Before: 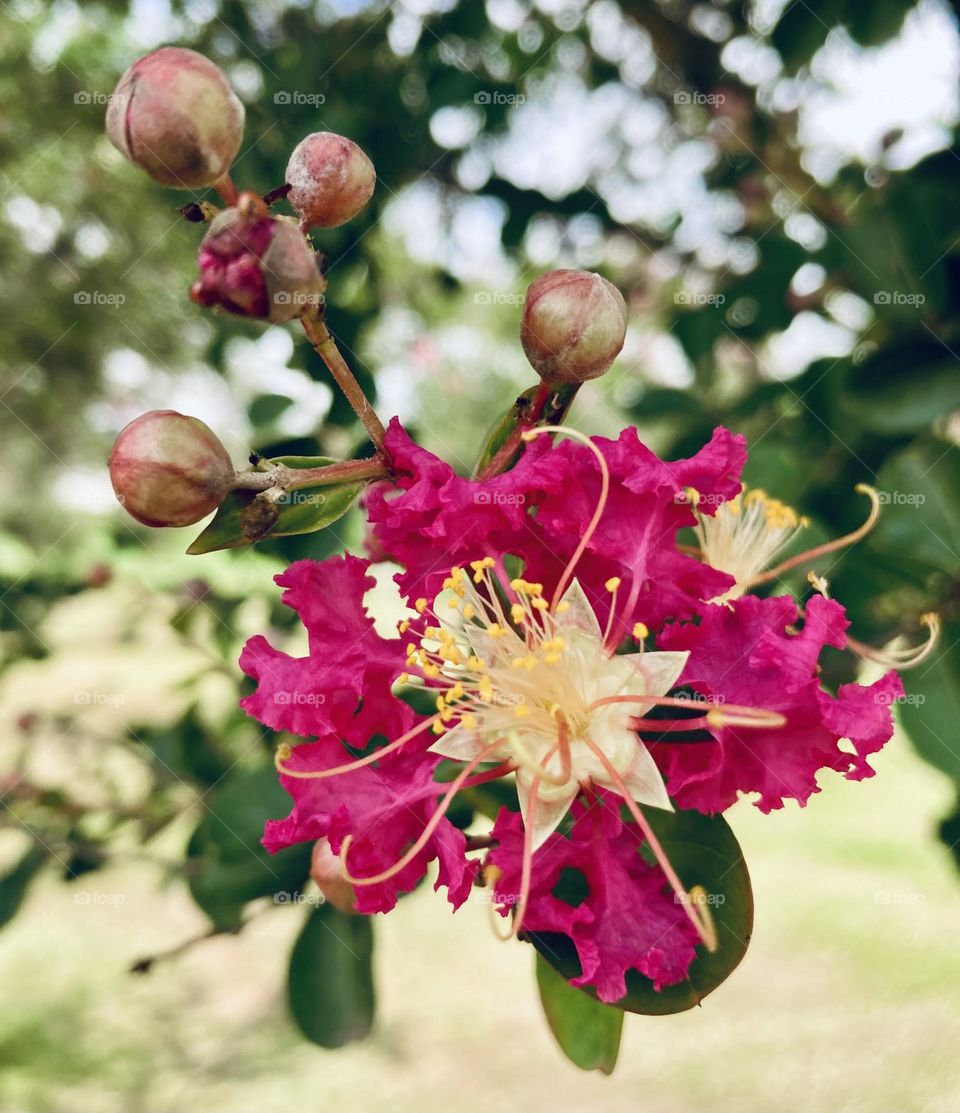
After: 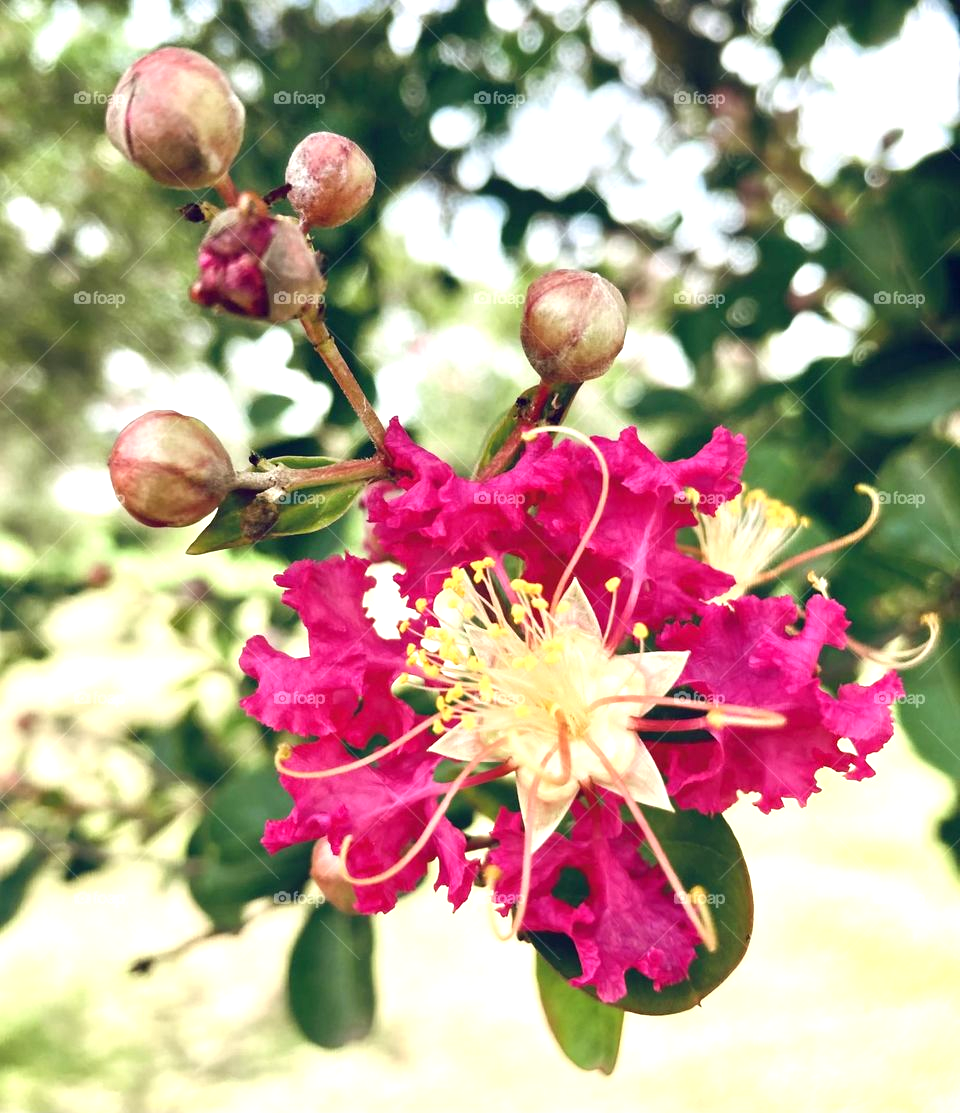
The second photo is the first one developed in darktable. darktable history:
exposure: exposure 0.784 EV, compensate highlight preservation false
